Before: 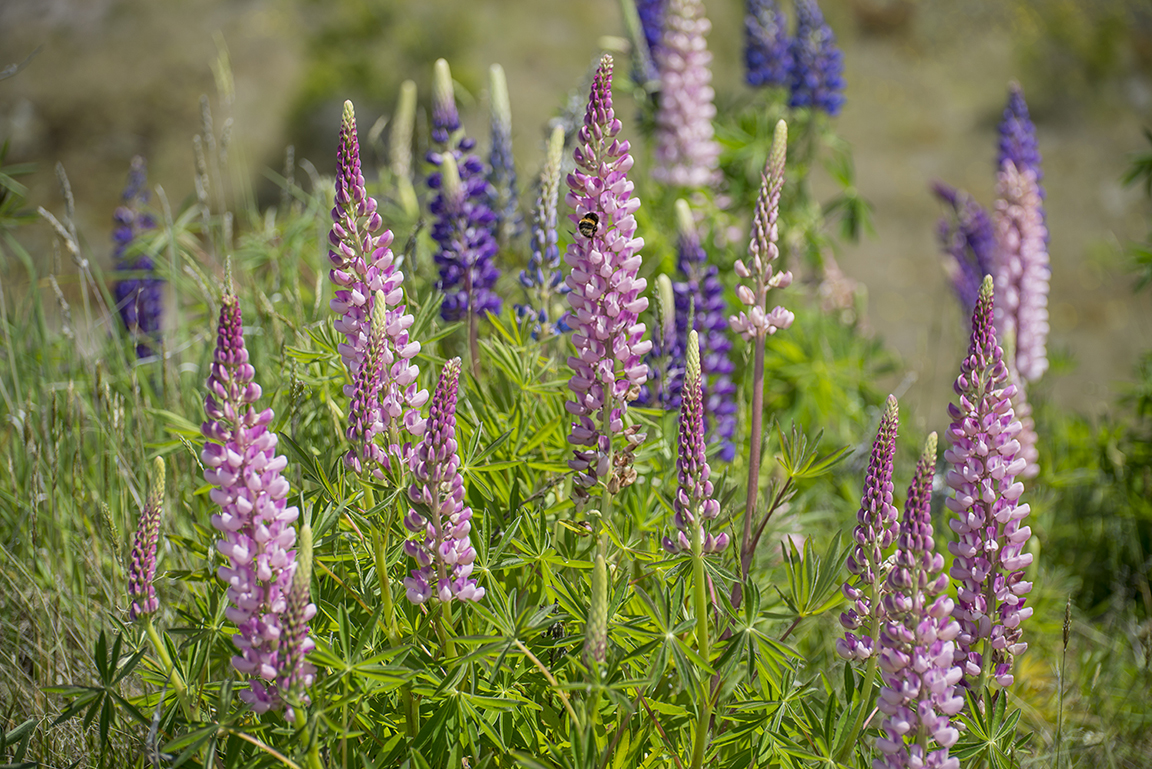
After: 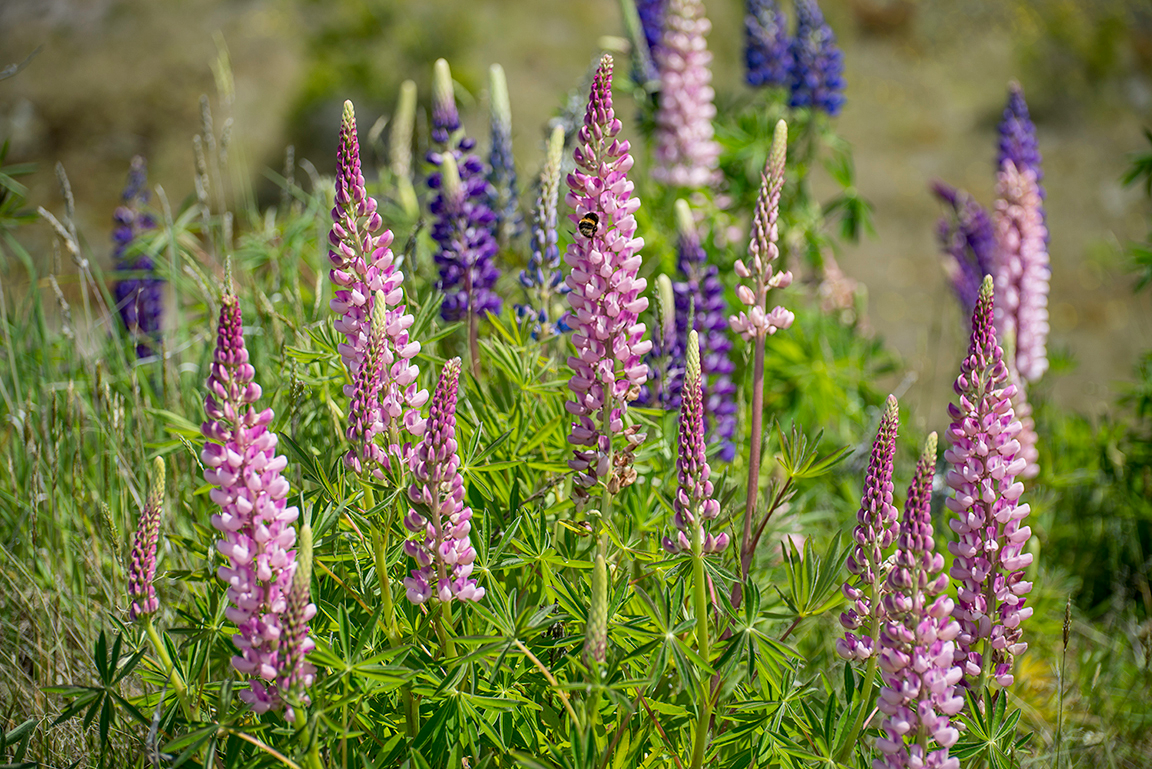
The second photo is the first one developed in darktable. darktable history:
local contrast: mode bilateral grid, contrast 20, coarseness 50, detail 120%, midtone range 0.2
haze removal: compatibility mode true, adaptive false
